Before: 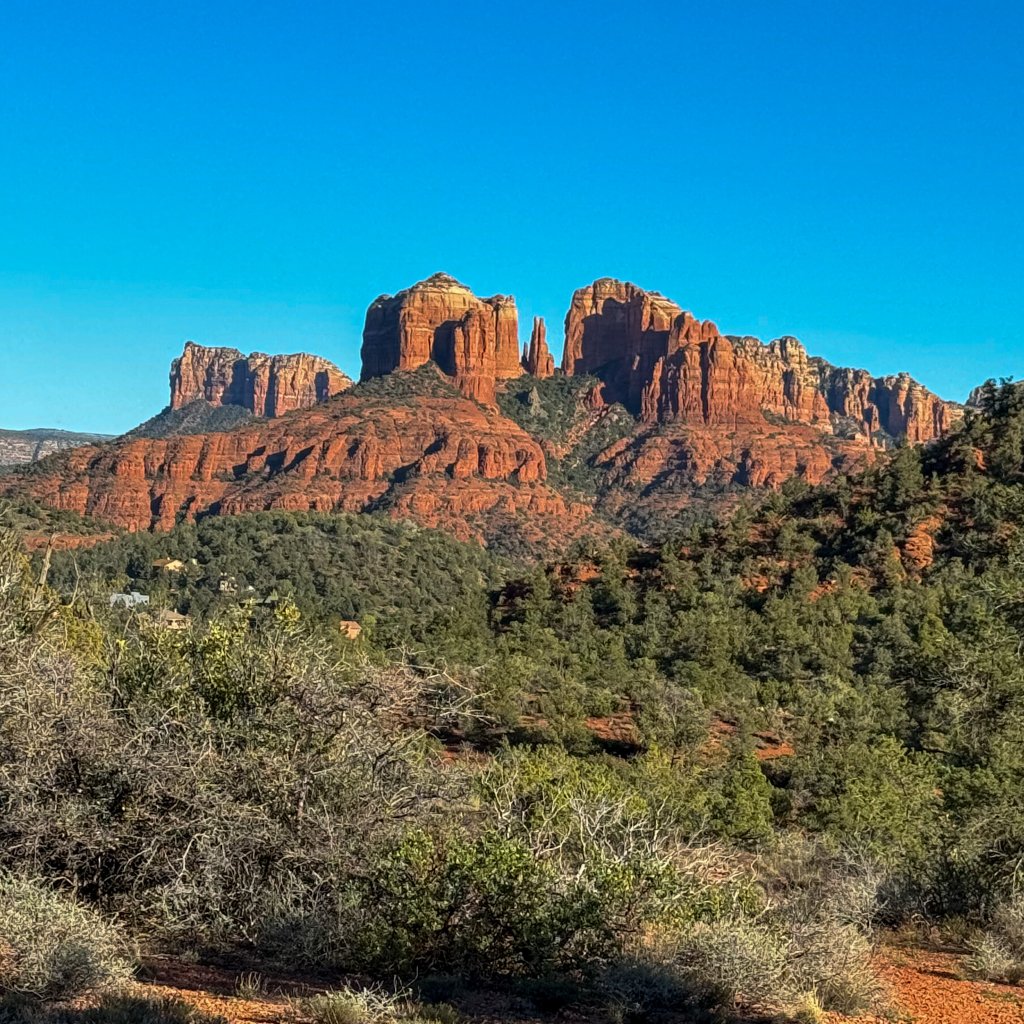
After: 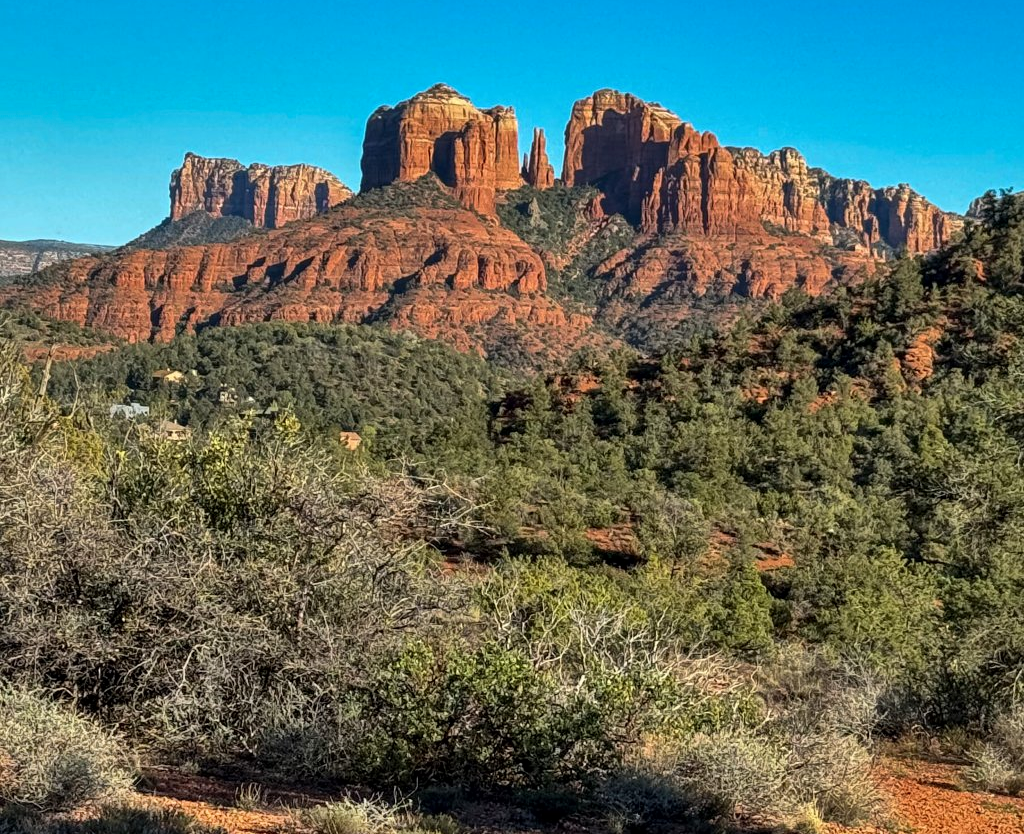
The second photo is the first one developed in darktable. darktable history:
crop and rotate: top 18.507%
local contrast: mode bilateral grid, contrast 20, coarseness 50, detail 120%, midtone range 0.2
shadows and highlights: soften with gaussian
